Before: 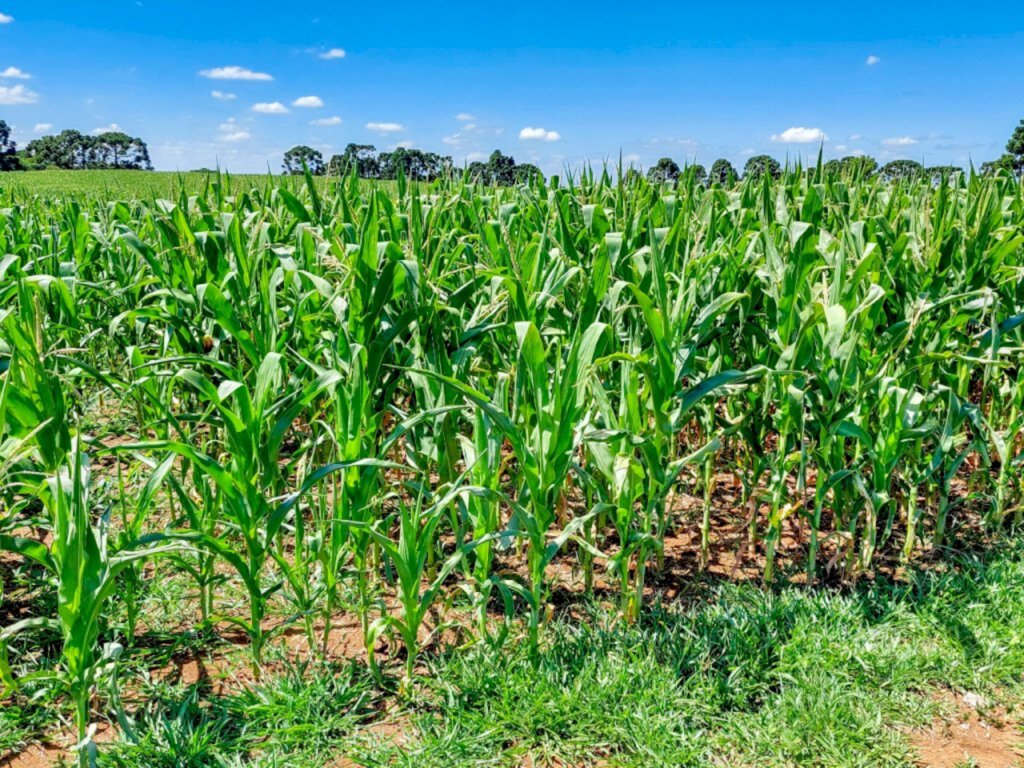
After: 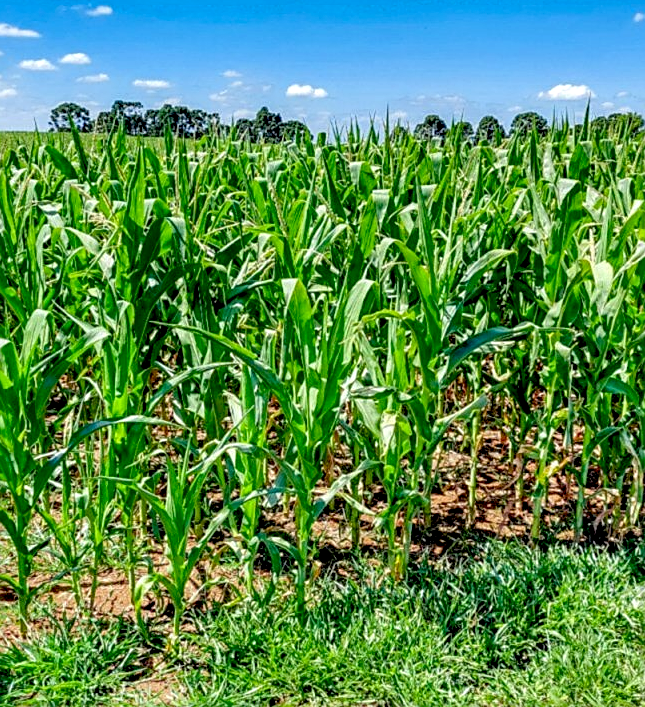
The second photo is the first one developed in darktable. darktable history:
exposure: black level correction 0.017, exposure -0.009 EV, compensate highlight preservation false
crop and rotate: left 22.836%, top 5.637%, right 14.141%, bottom 2.262%
sharpen: on, module defaults
local contrast: on, module defaults
